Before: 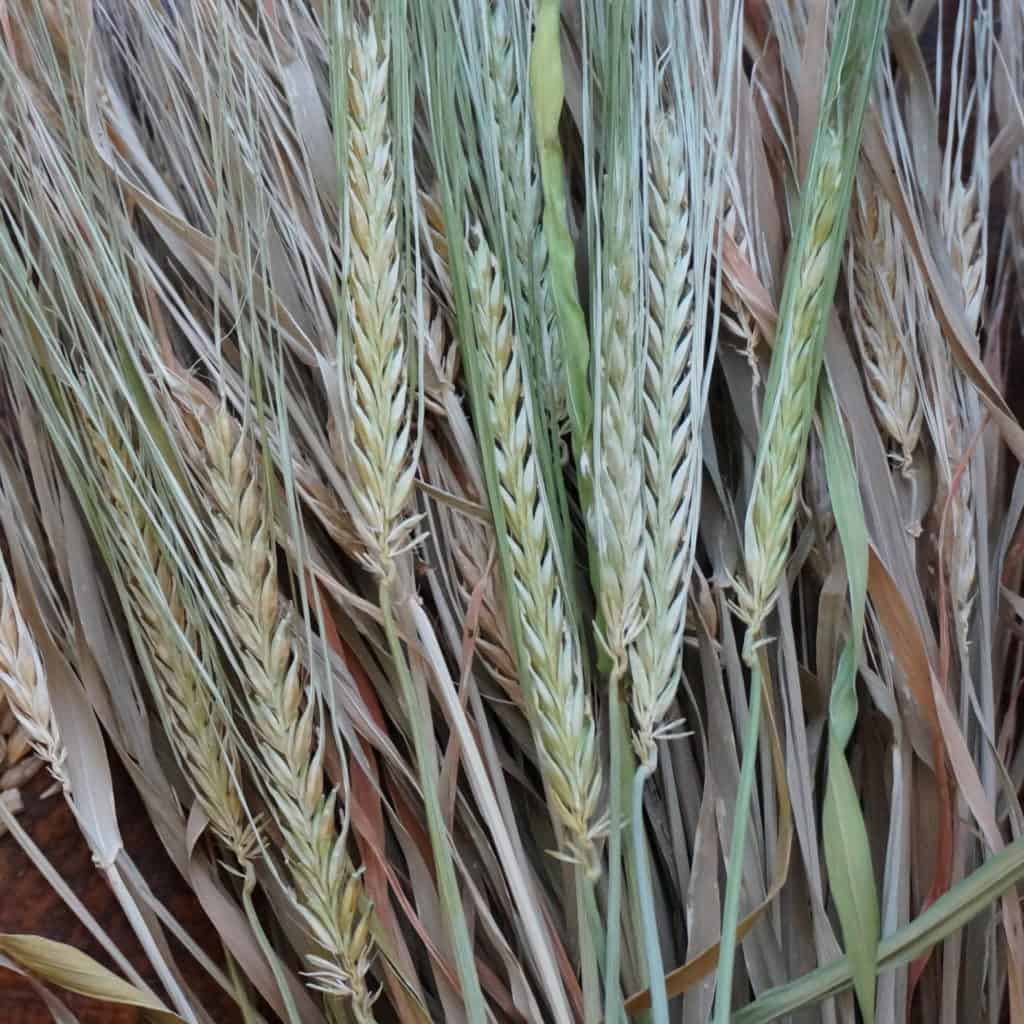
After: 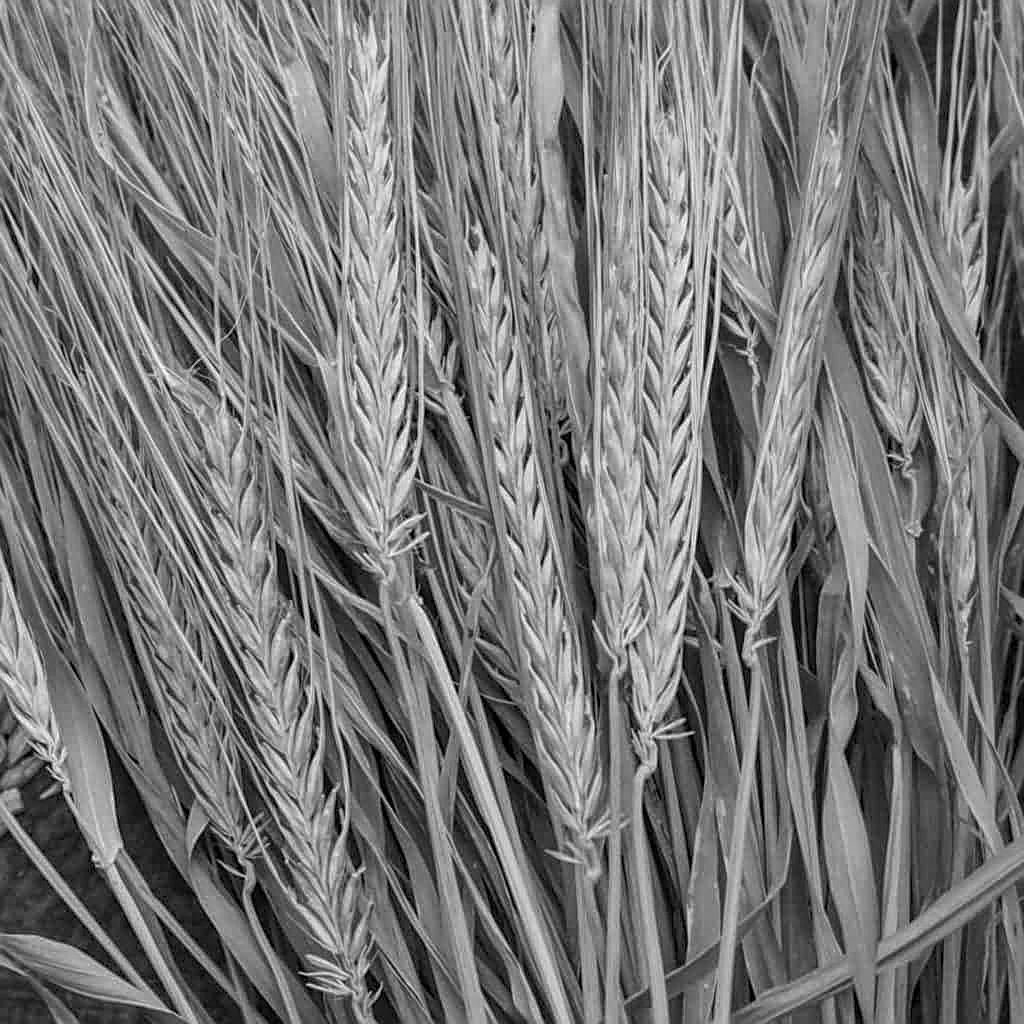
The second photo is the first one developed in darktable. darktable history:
monochrome: a -3.63, b -0.465
sharpen: on, module defaults
local contrast: highlights 74%, shadows 55%, detail 176%, midtone range 0.207
